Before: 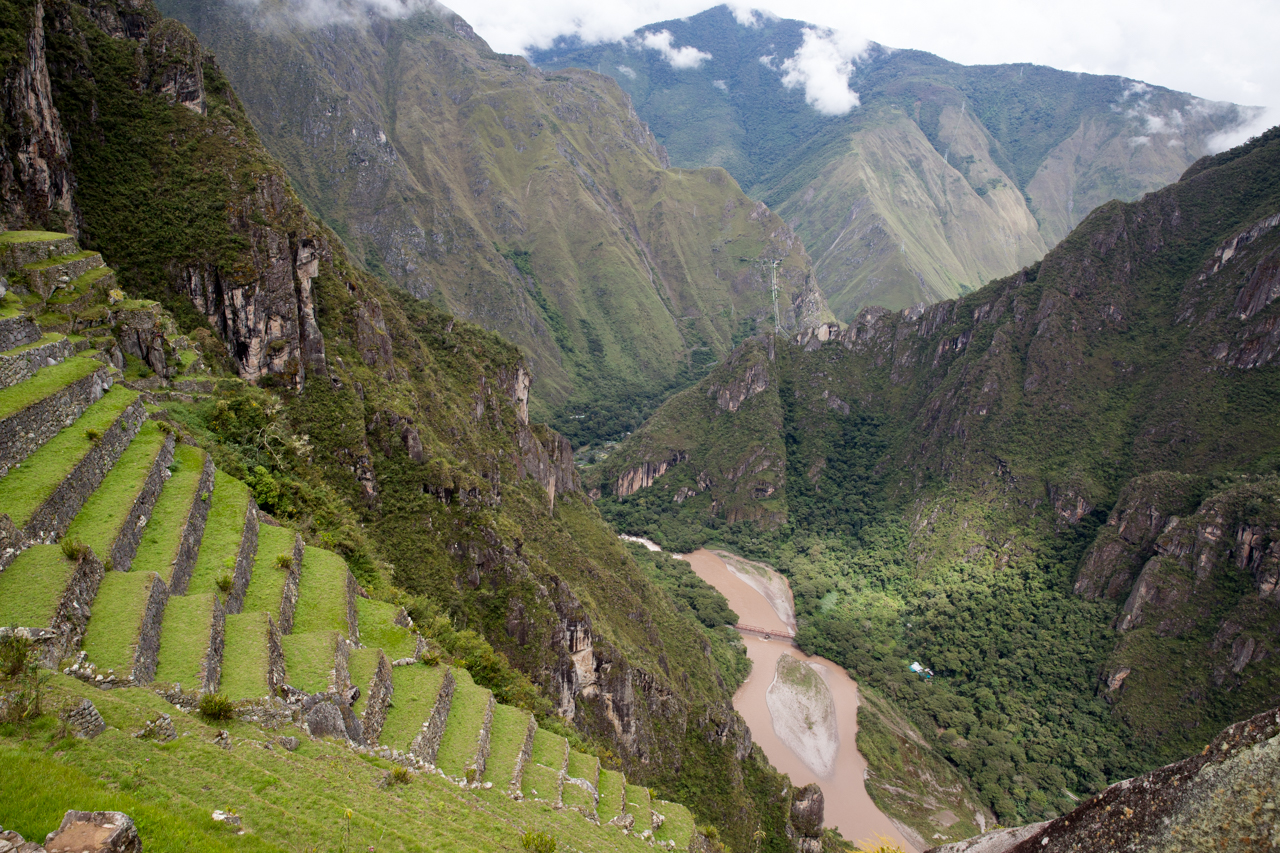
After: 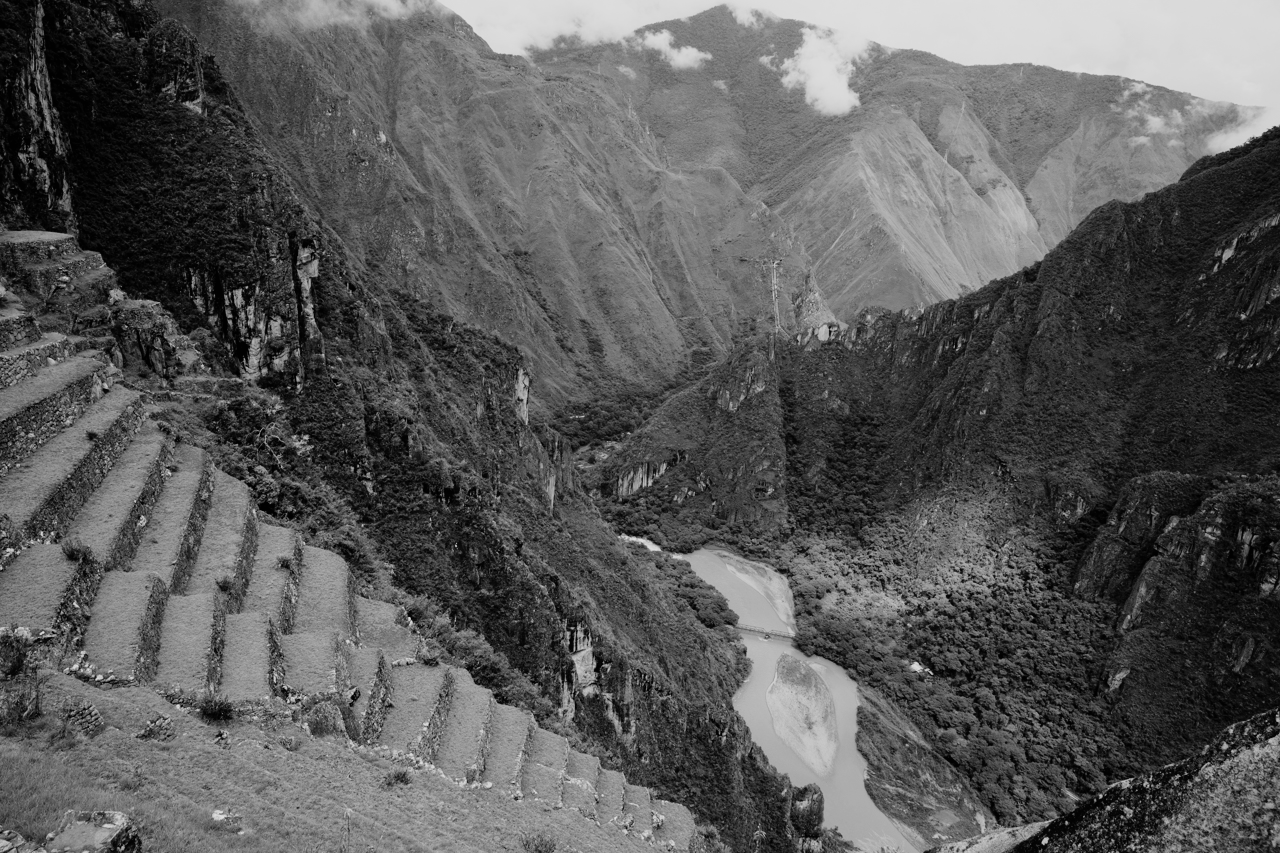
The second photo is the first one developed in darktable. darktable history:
filmic rgb: black relative exposure -5 EV, white relative exposure 3.5 EV, hardness 3.19, contrast 1.3, highlights saturation mix -50%
color correction: saturation 1.11
monochrome: a 32, b 64, size 2.3
color zones: curves: ch1 [(0.263, 0.53) (0.376, 0.287) (0.487, 0.512) (0.748, 0.547) (1, 0.513)]; ch2 [(0.262, 0.45) (0.751, 0.477)], mix 31.98%
color balance: lift [1.005, 0.99, 1.007, 1.01], gamma [1, 1.034, 1.032, 0.966], gain [0.873, 1.055, 1.067, 0.933]
